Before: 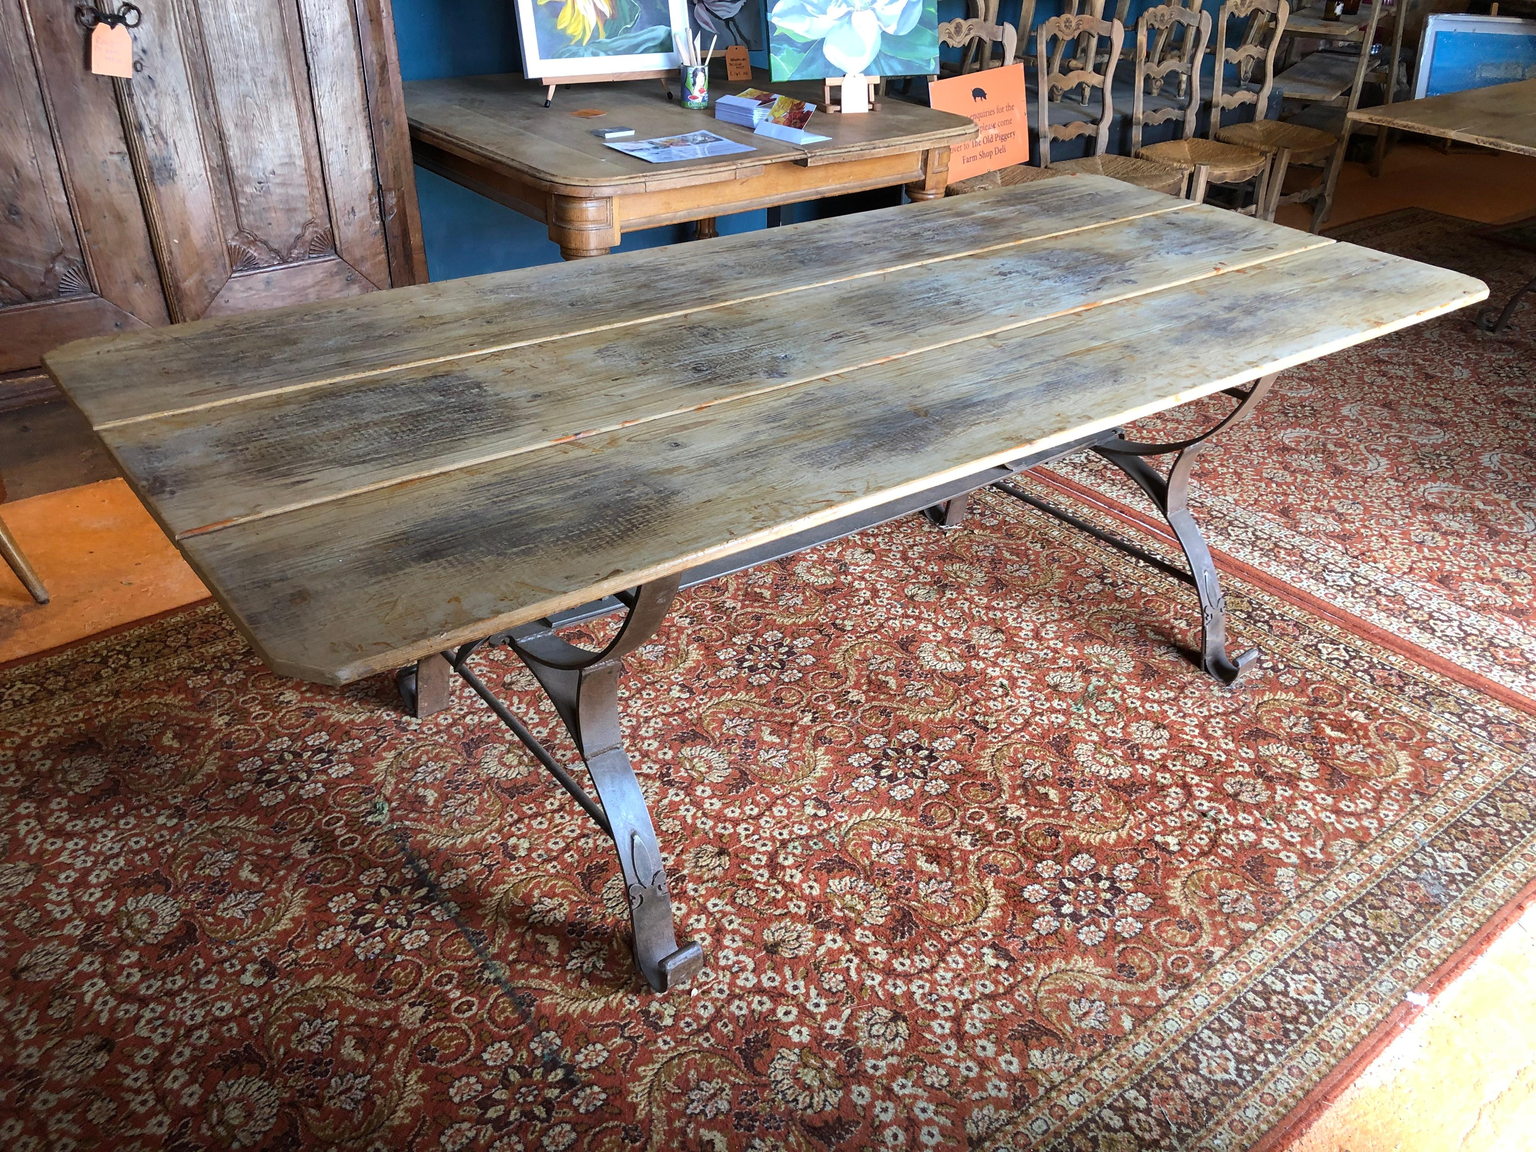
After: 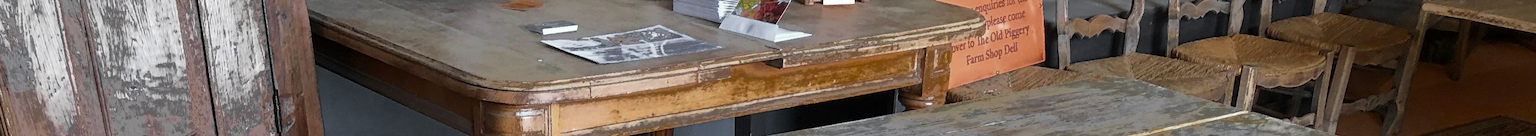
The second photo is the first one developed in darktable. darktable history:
fill light: exposure -0.73 EV, center 0.69, width 2.2
color balance rgb: linear chroma grading › global chroma -0.67%, saturation formula JzAzBz (2021)
crop and rotate: left 9.644%, top 9.491%, right 6.021%, bottom 80.509%
color zones: curves: ch0 [(0.004, 0.388) (0.125, 0.392) (0.25, 0.404) (0.375, 0.5) (0.5, 0.5) (0.625, 0.5) (0.75, 0.5) (0.875, 0.5)]; ch1 [(0, 0.5) (0.125, 0.5) (0.25, 0.5) (0.375, 0.124) (0.524, 0.124) (0.645, 0.128) (0.789, 0.132) (0.914, 0.096) (0.998, 0.068)]
